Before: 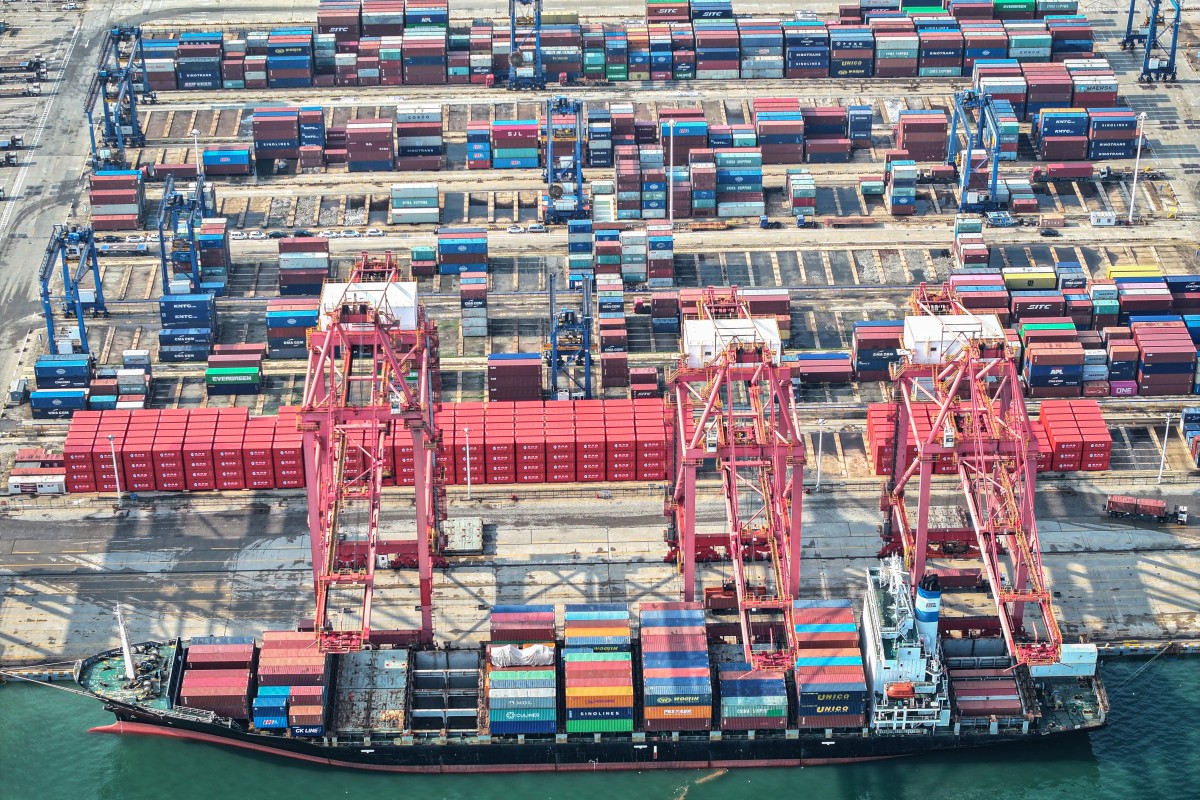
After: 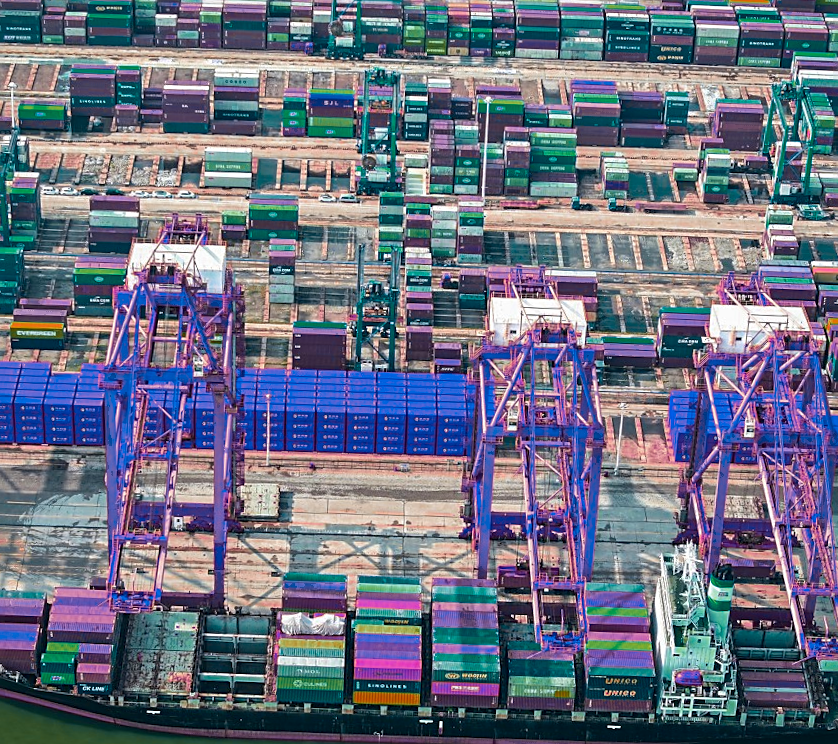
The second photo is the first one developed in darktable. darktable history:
exposure: compensate highlight preservation false
sharpen: on, module defaults
color zones: curves: ch0 [(0.826, 0.353)]; ch1 [(0.242, 0.647) (0.889, 0.342)]; ch2 [(0.246, 0.089) (0.969, 0.068)]
crop and rotate: angle -2.85°, left 14.004%, top 0.022%, right 11.01%, bottom 0.09%
